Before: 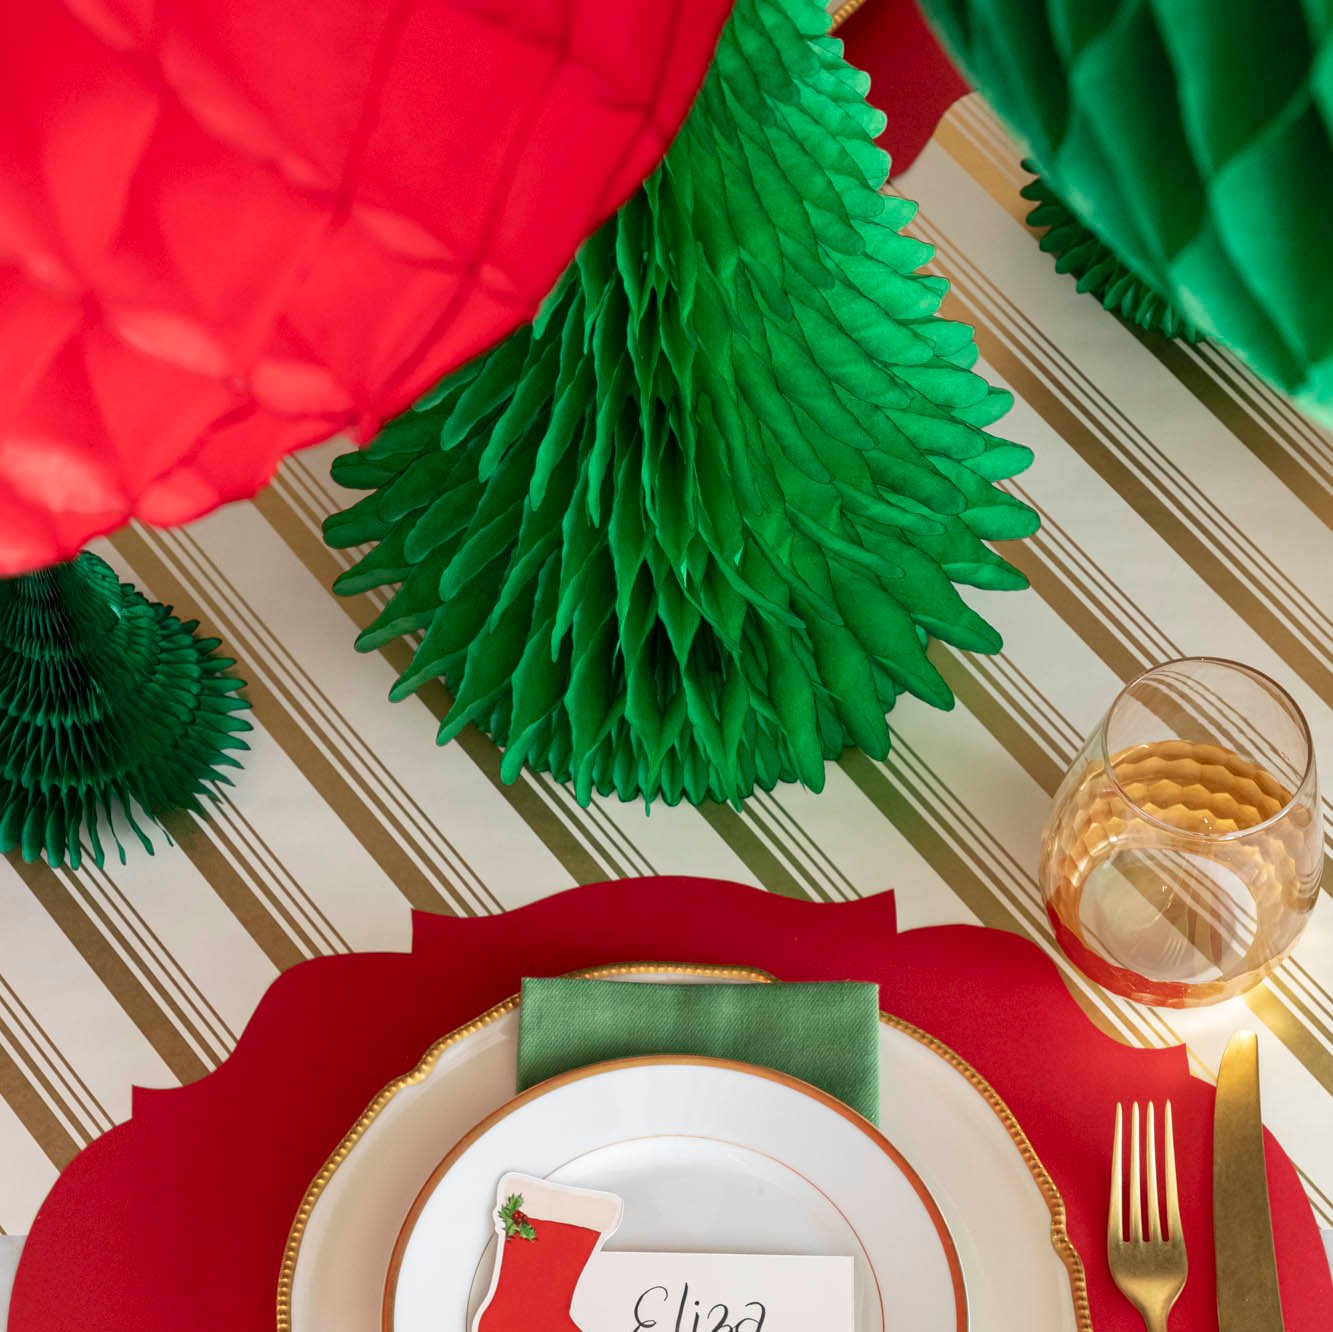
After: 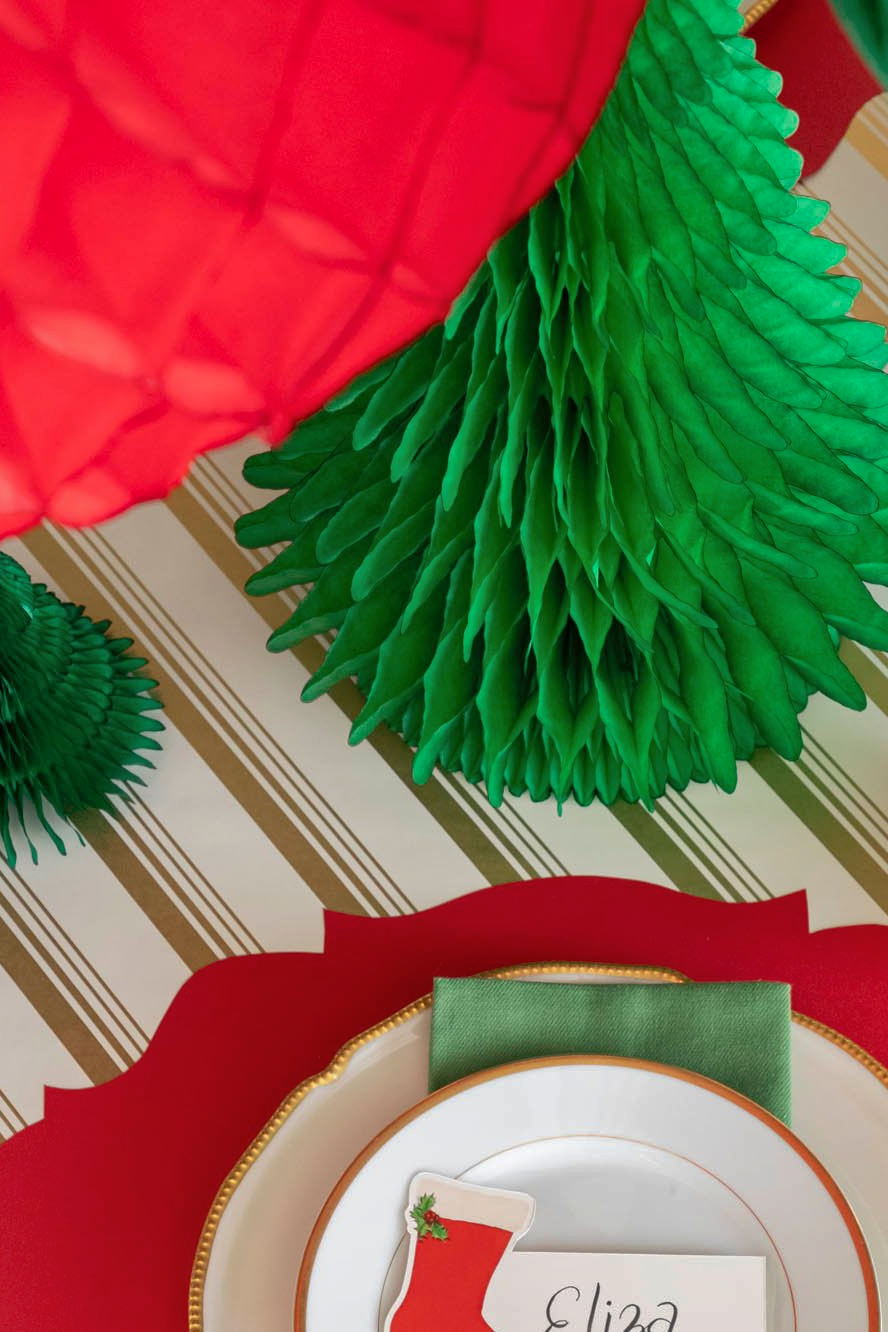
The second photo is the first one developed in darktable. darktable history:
crop and rotate: left 6.617%, right 26.717%
shadows and highlights: on, module defaults
